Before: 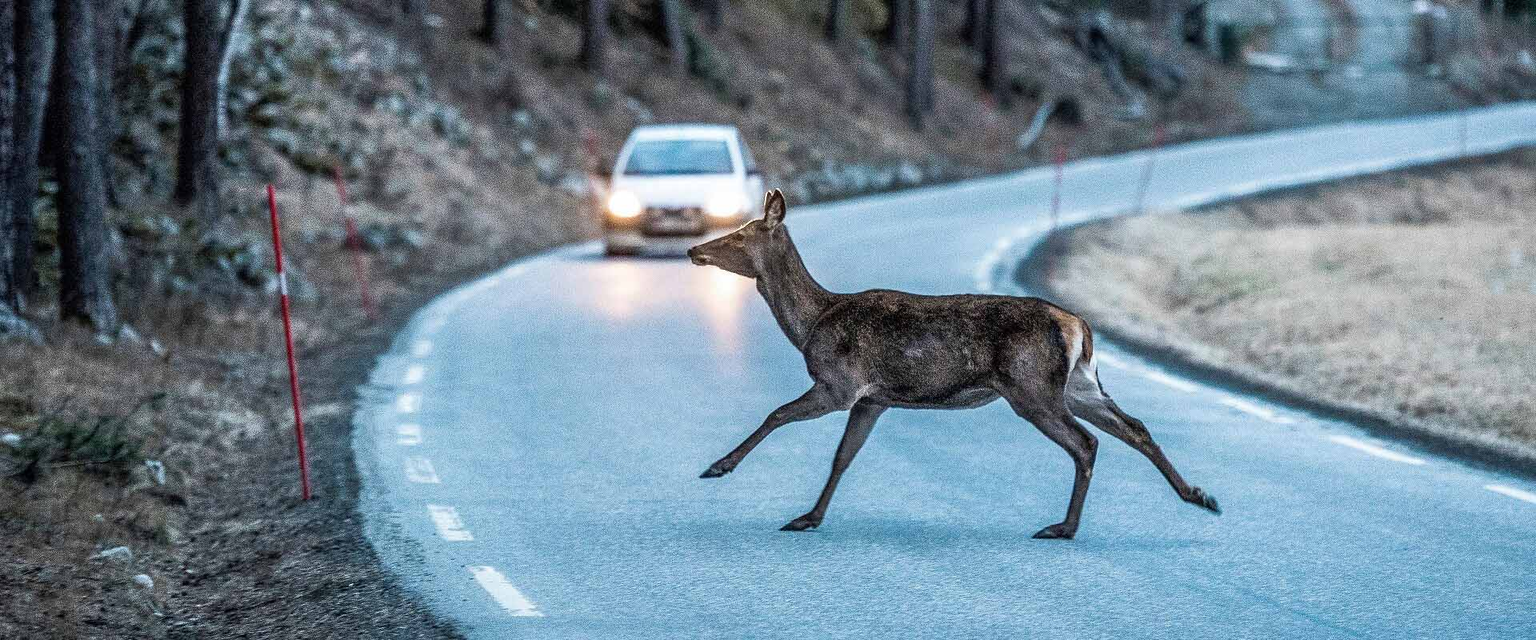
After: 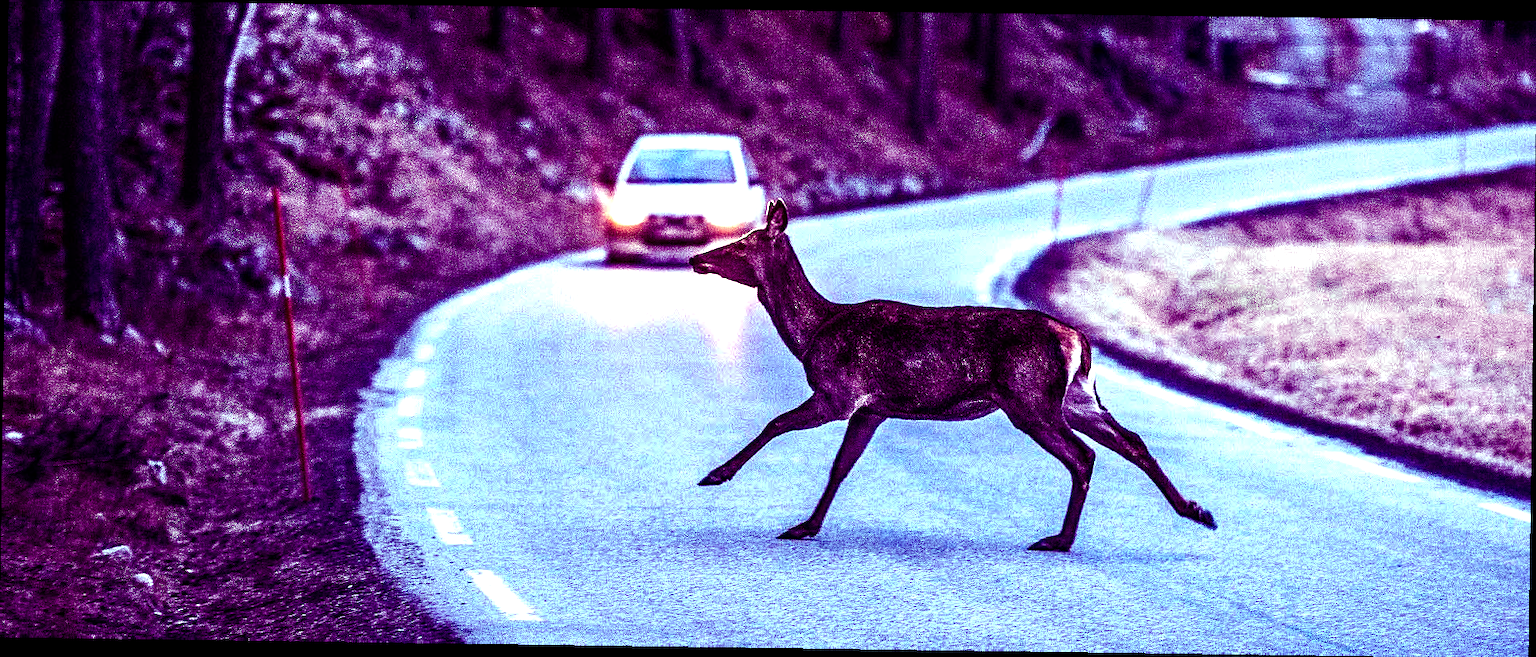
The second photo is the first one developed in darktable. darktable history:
haze removal: strength 0.29, distance 0.25, compatibility mode true, adaptive false
grain: coarseness 0.09 ISO
rotate and perspective: rotation 0.8°, automatic cropping off
color balance: mode lift, gamma, gain (sRGB), lift [1, 1, 0.101, 1]
tone equalizer: -8 EV -1.08 EV, -7 EV -1.01 EV, -6 EV -0.867 EV, -5 EV -0.578 EV, -3 EV 0.578 EV, -2 EV 0.867 EV, -1 EV 1.01 EV, +0 EV 1.08 EV, edges refinement/feathering 500, mask exposure compensation -1.57 EV, preserve details no
